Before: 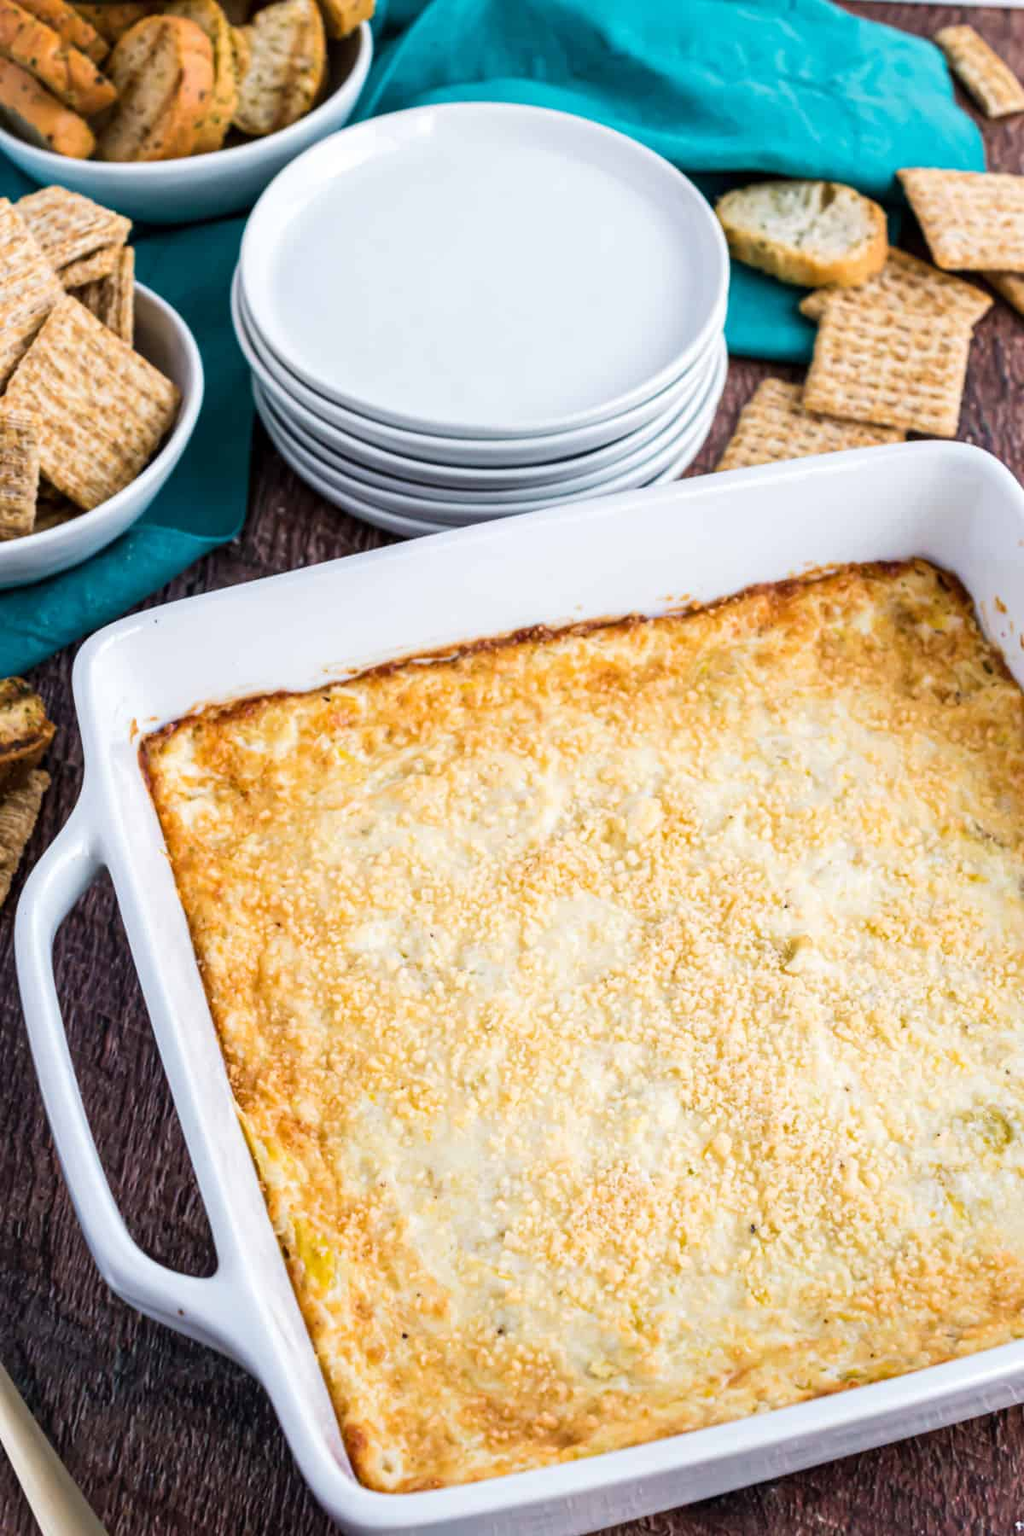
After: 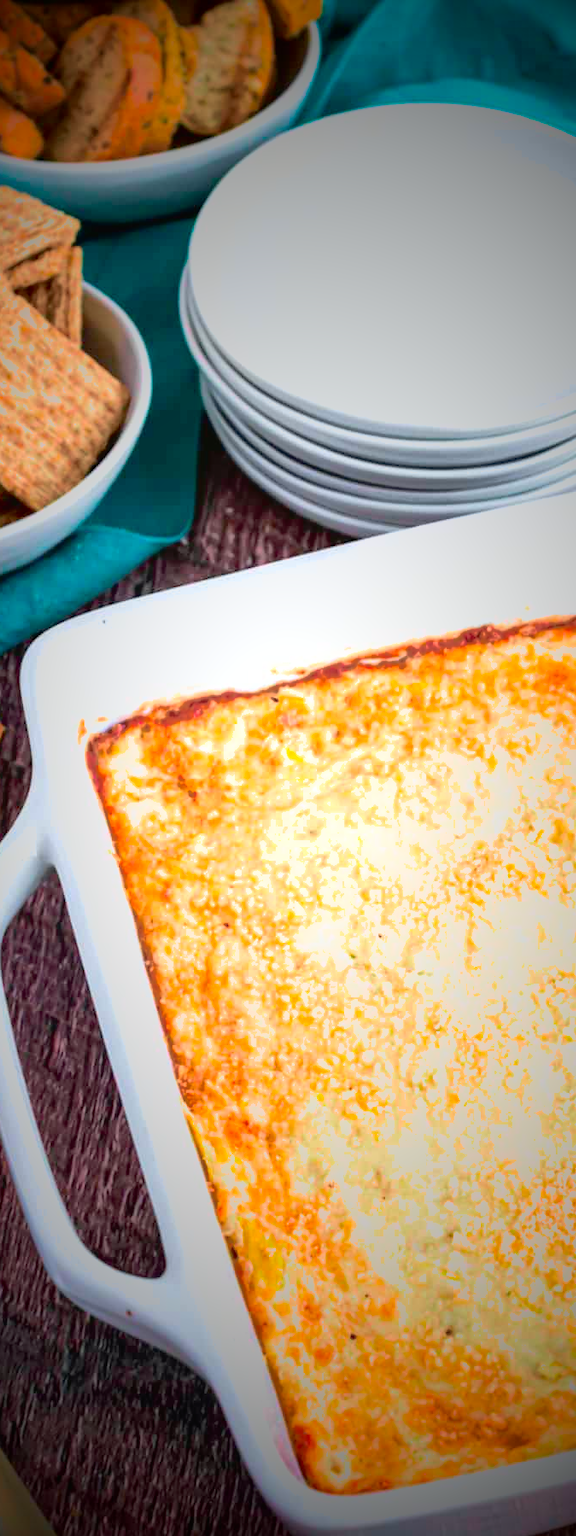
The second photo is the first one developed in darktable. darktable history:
crop: left 5.114%, right 38.589%
tone curve: curves: ch0 [(0, 0.023) (0.113, 0.081) (0.204, 0.197) (0.498, 0.608) (0.709, 0.819) (0.984, 0.961)]; ch1 [(0, 0) (0.172, 0.123) (0.317, 0.272) (0.414, 0.382) (0.476, 0.479) (0.505, 0.501) (0.528, 0.54) (0.618, 0.647) (0.709, 0.764) (1, 1)]; ch2 [(0, 0) (0.411, 0.424) (0.492, 0.502) (0.521, 0.521) (0.55, 0.576) (0.686, 0.638) (1, 1)], color space Lab, independent channels, preserve colors none
vignetting: fall-off start 15.9%, fall-off radius 100%, brightness -1, saturation 0.5, width/height ratio 0.719
exposure: black level correction 0, exposure 0.7 EV, compensate exposure bias true, compensate highlight preservation false
shadows and highlights: on, module defaults
